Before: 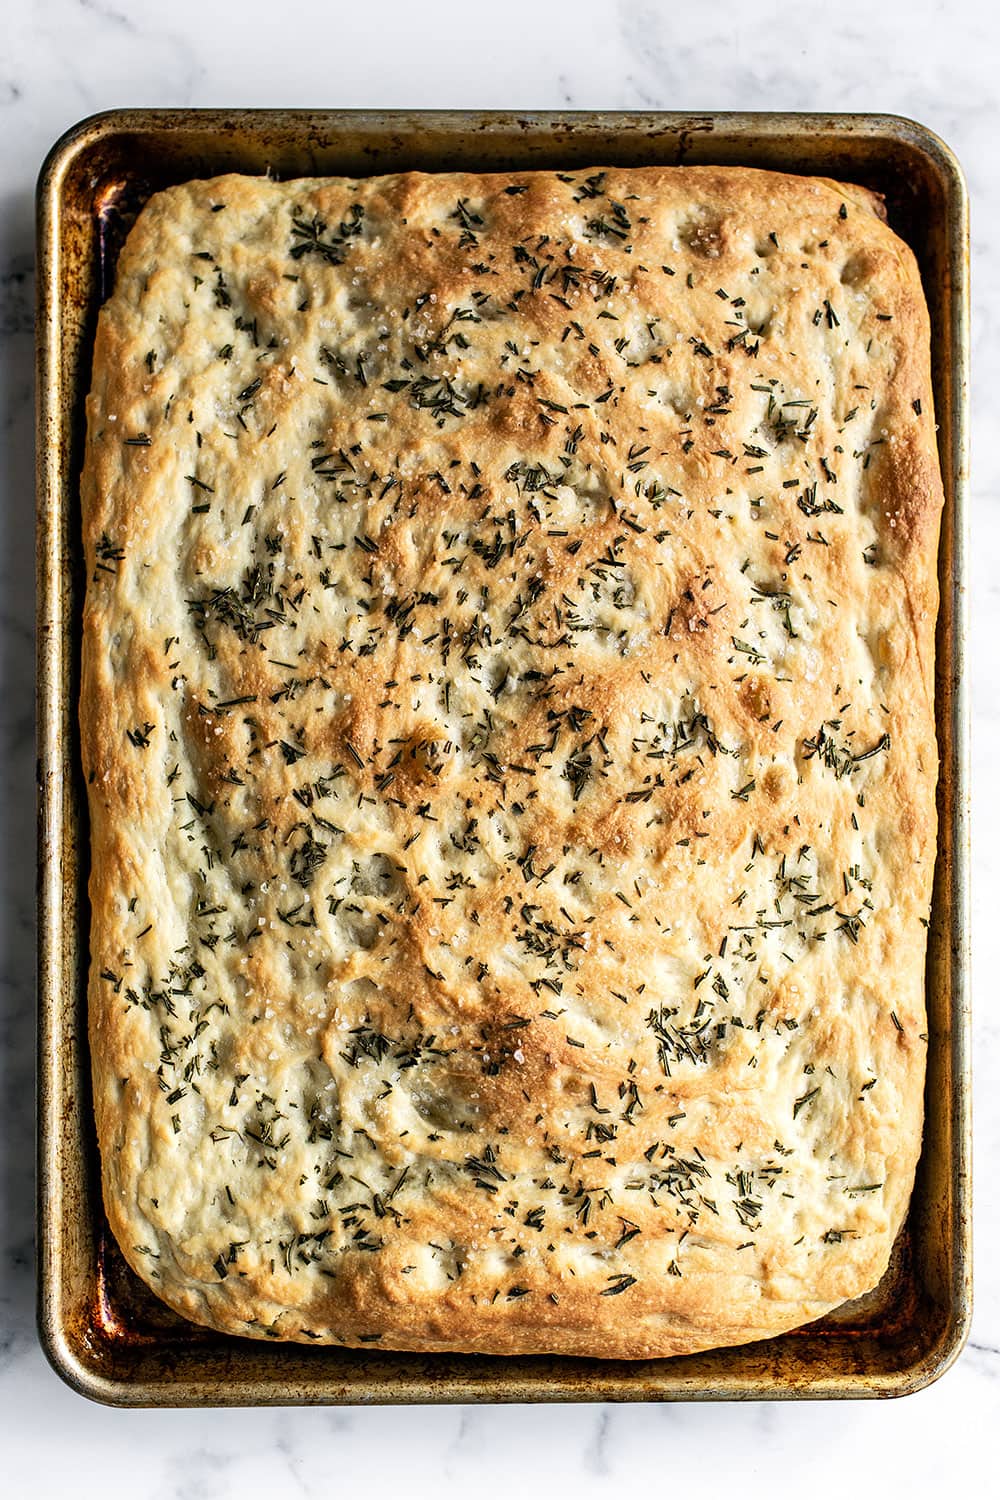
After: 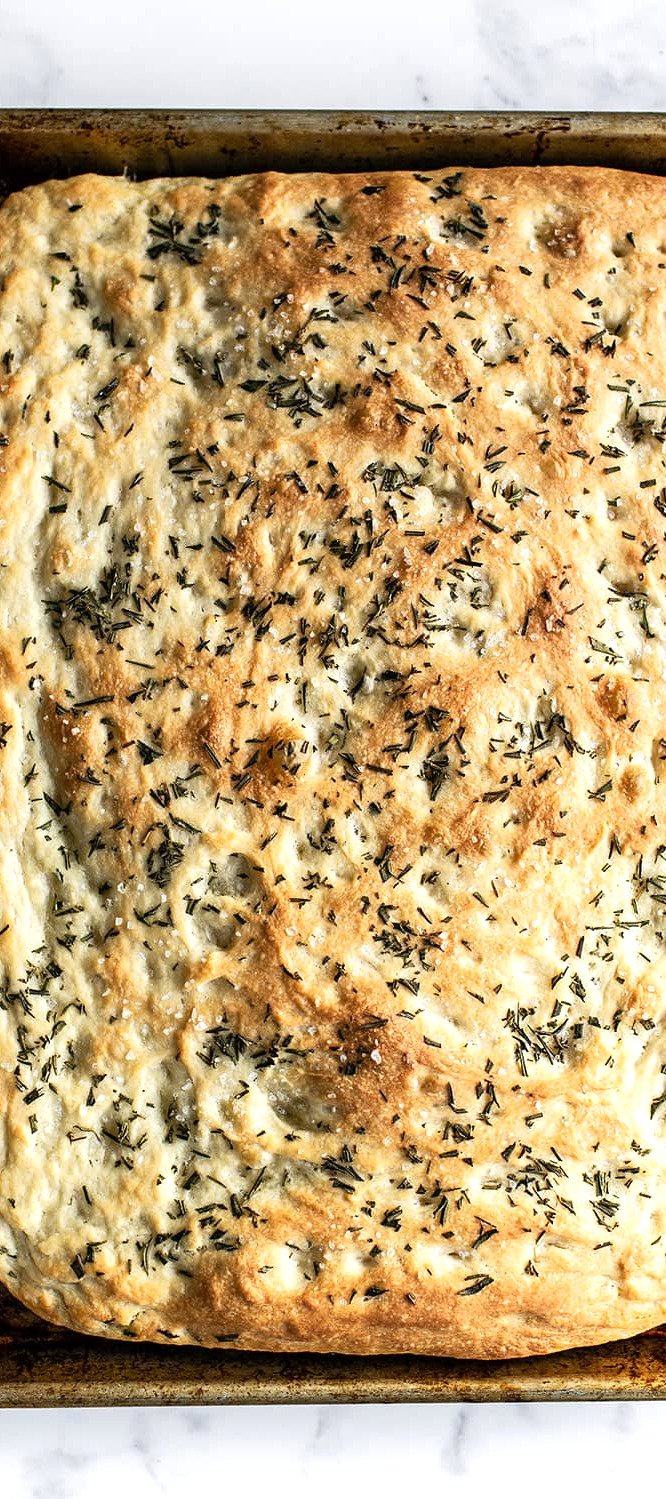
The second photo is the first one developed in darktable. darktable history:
exposure: exposure 0.2 EV, compensate highlight preservation false
crop and rotate: left 14.341%, right 18.975%
